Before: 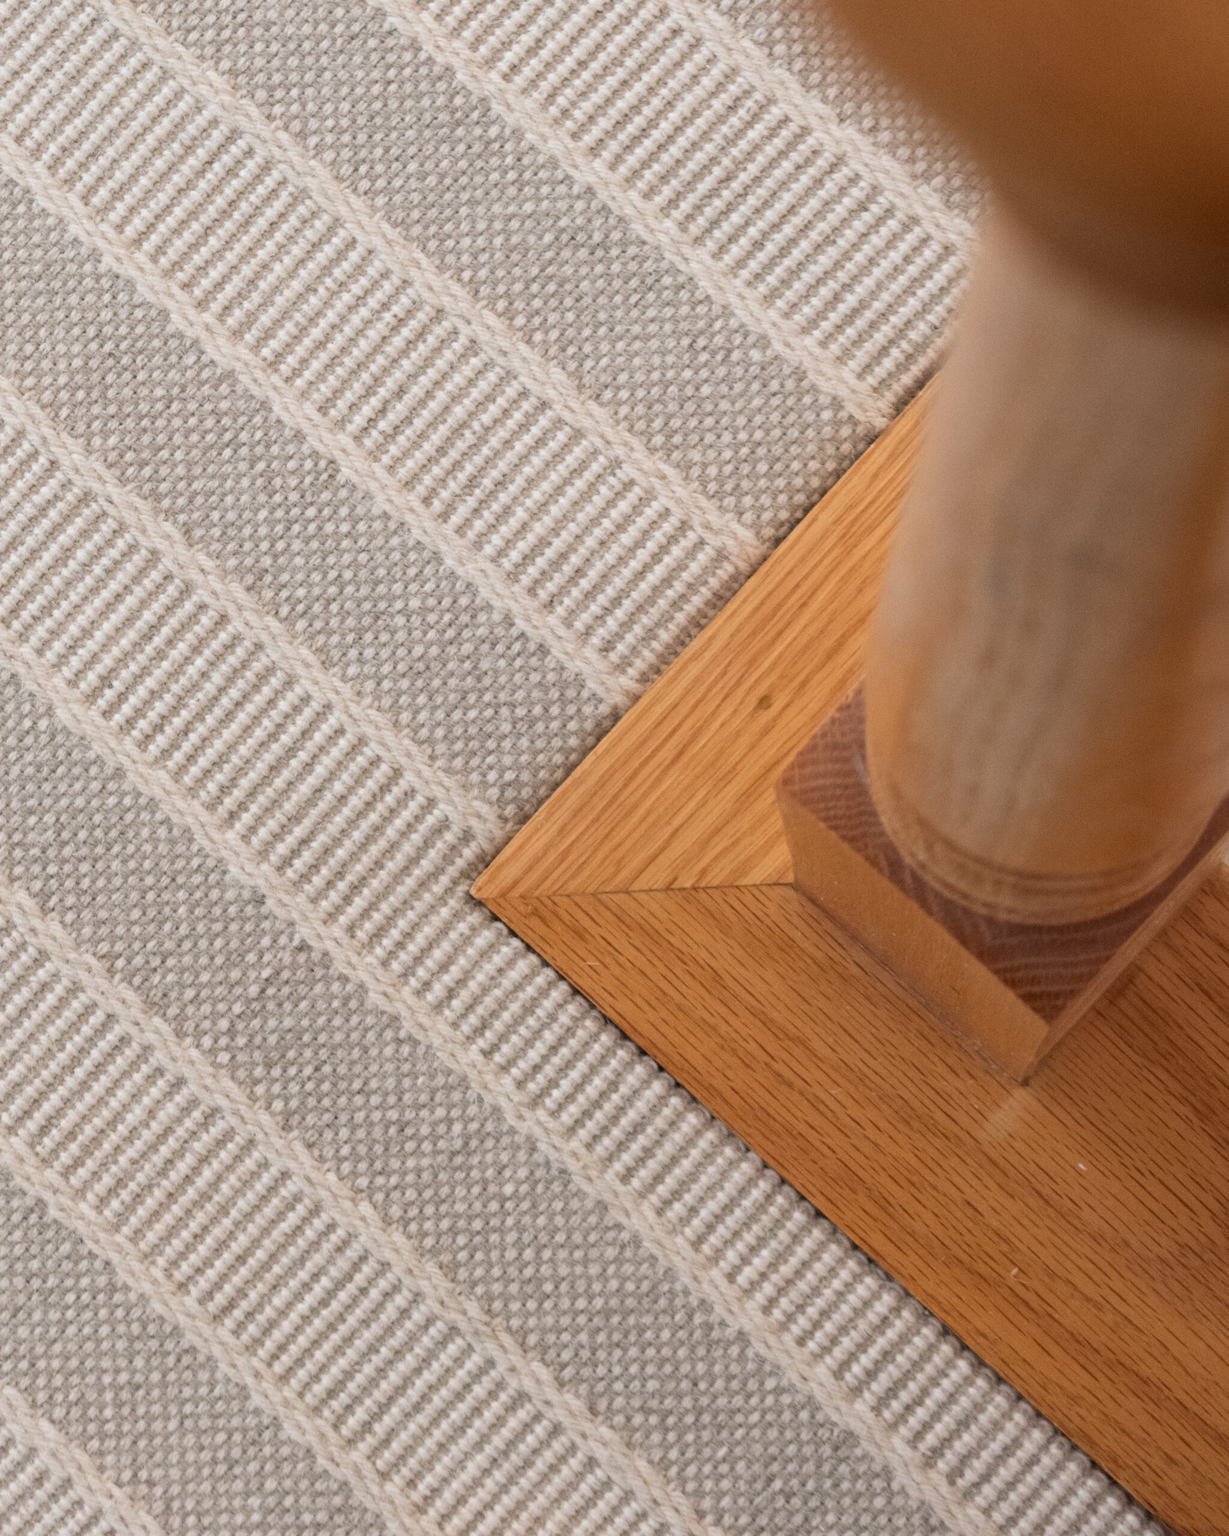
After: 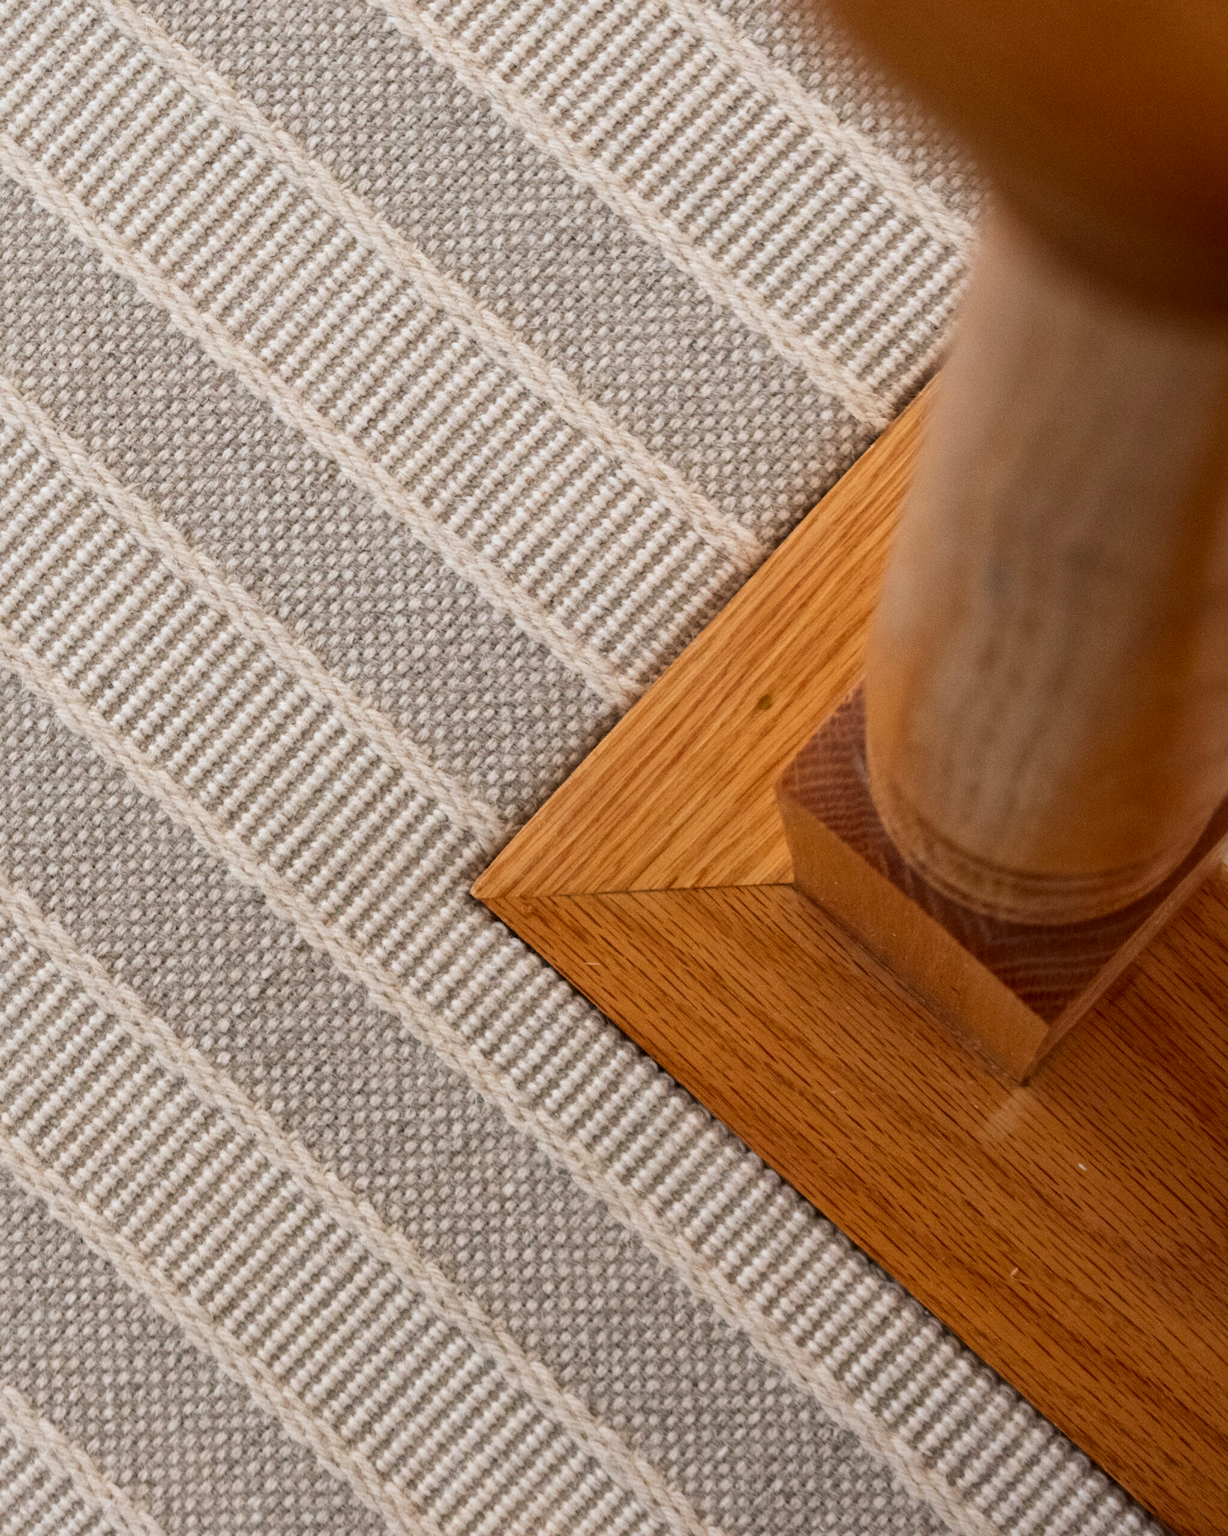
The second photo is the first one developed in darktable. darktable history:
local contrast: mode bilateral grid, contrast 20, coarseness 50, detail 119%, midtone range 0.2
contrast brightness saturation: contrast 0.123, brightness -0.124, saturation 0.195
